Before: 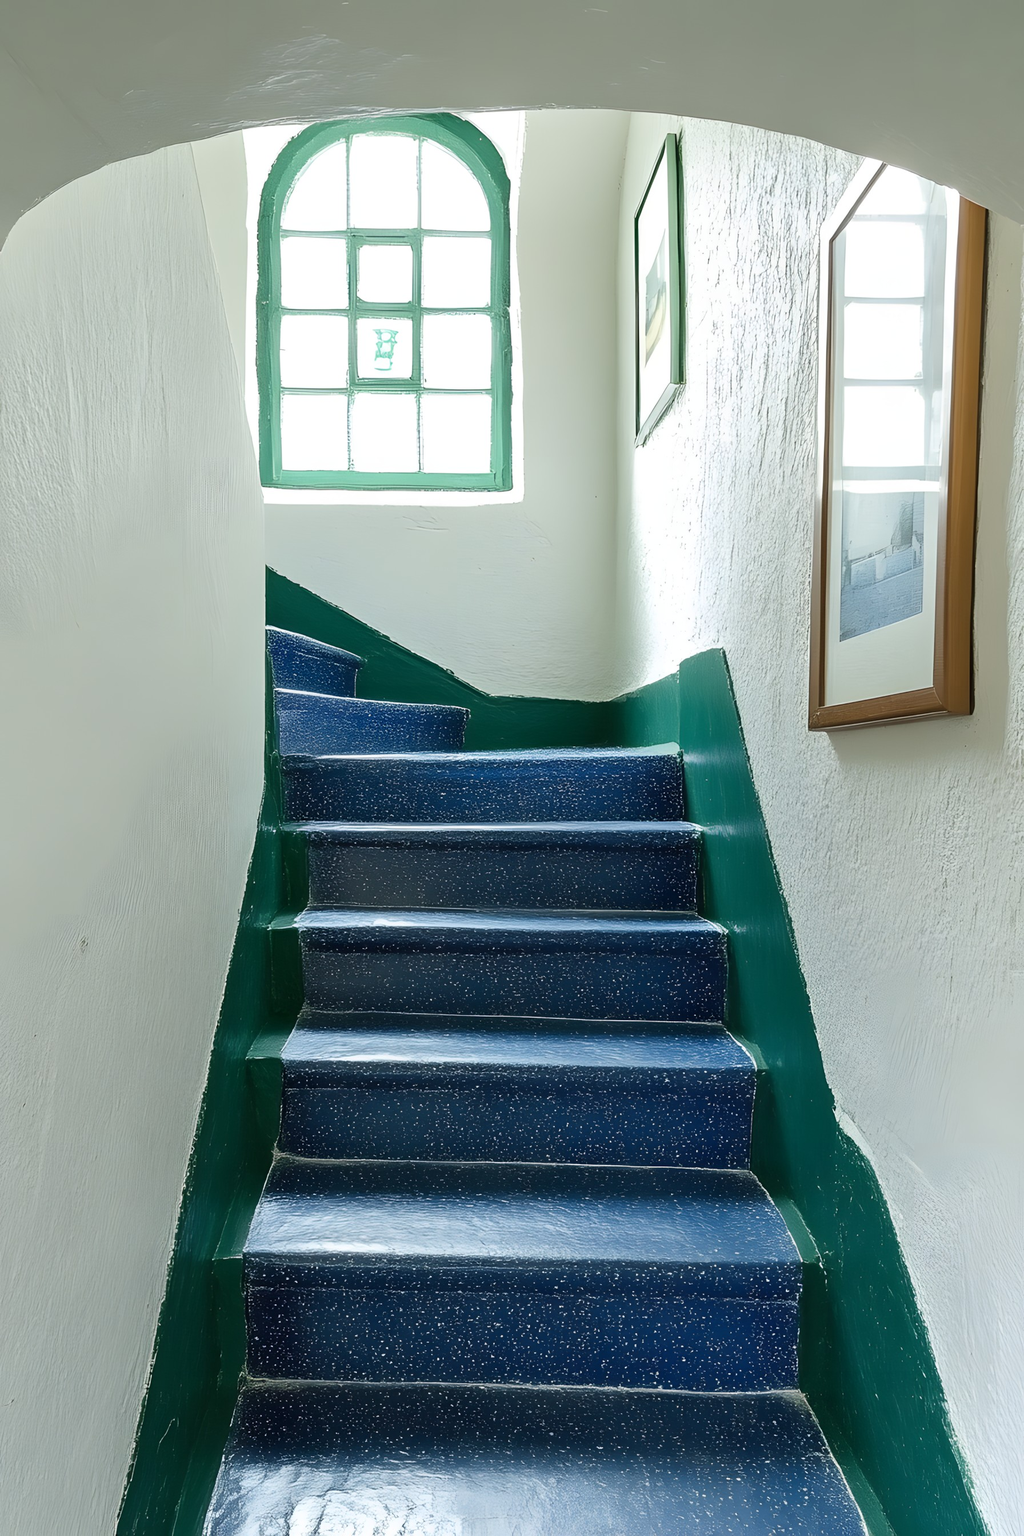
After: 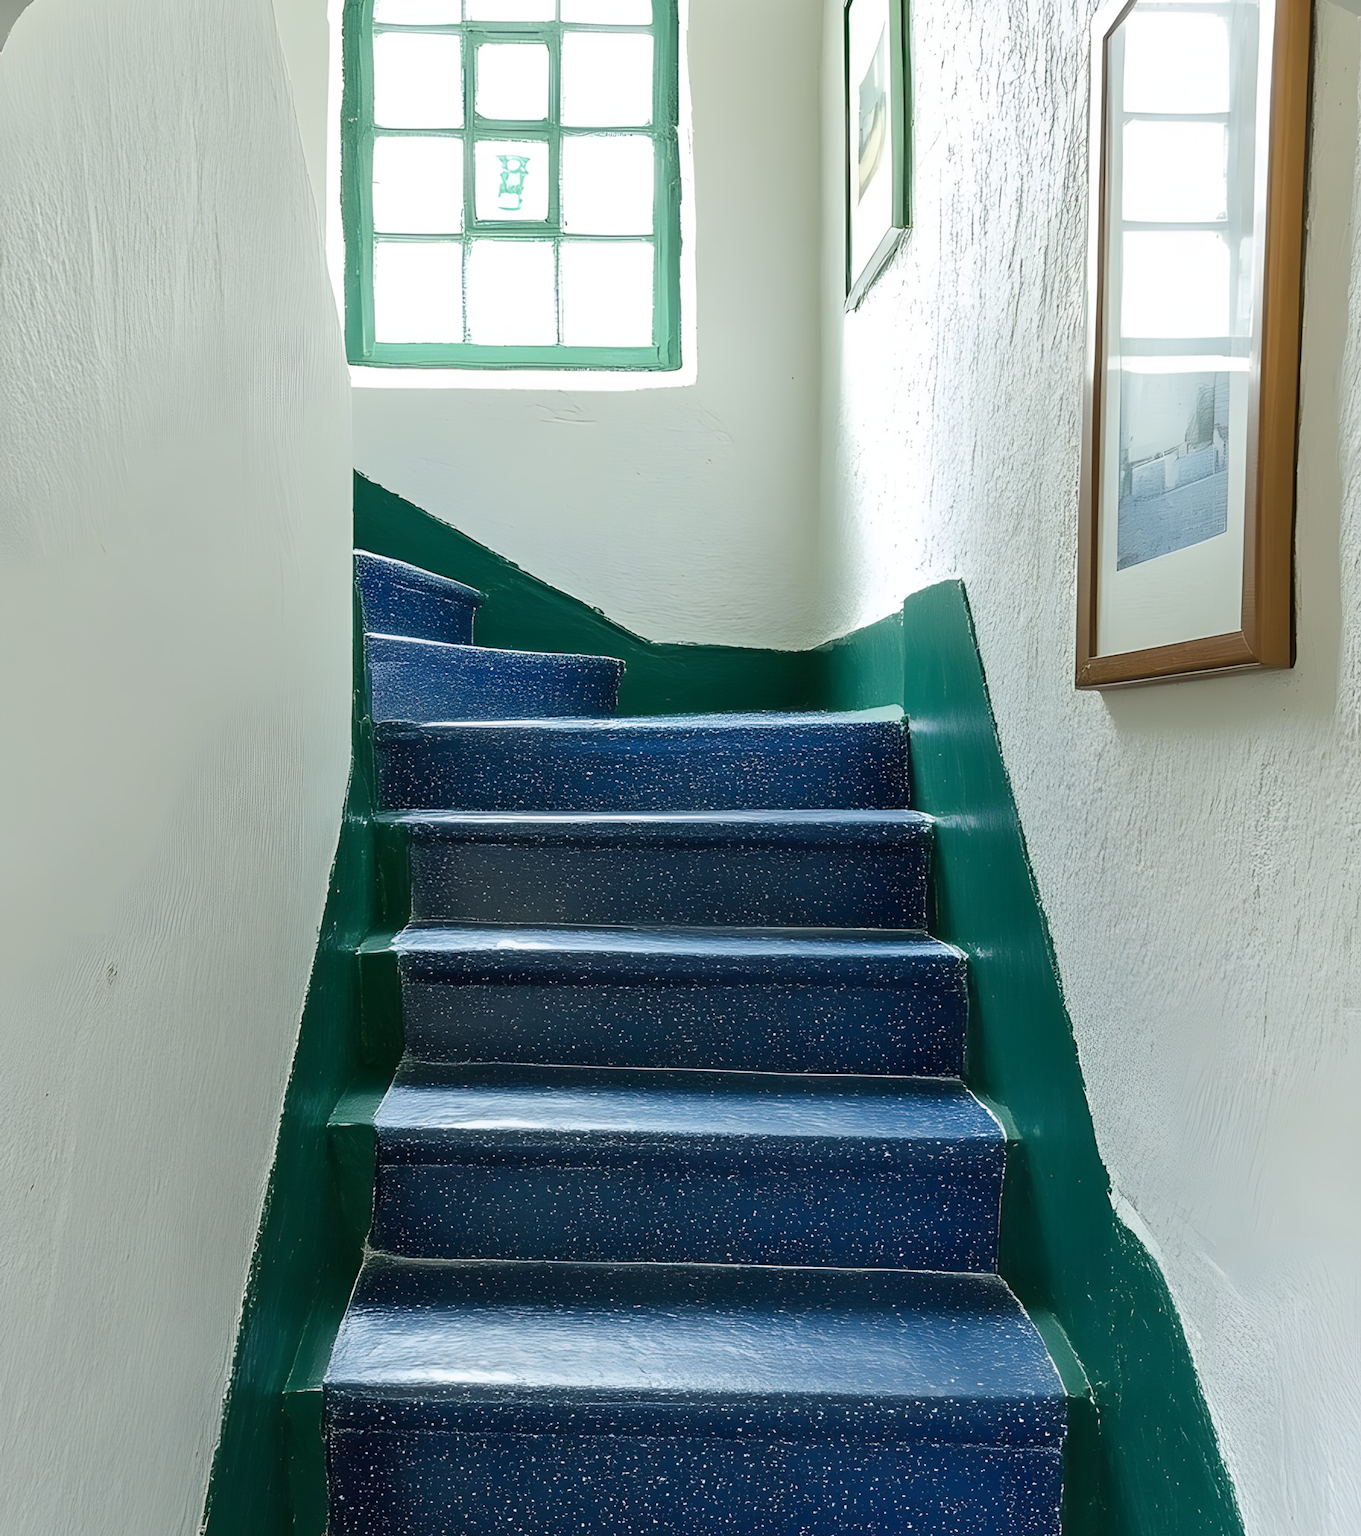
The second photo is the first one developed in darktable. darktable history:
crop: top 13.863%, bottom 10.936%
